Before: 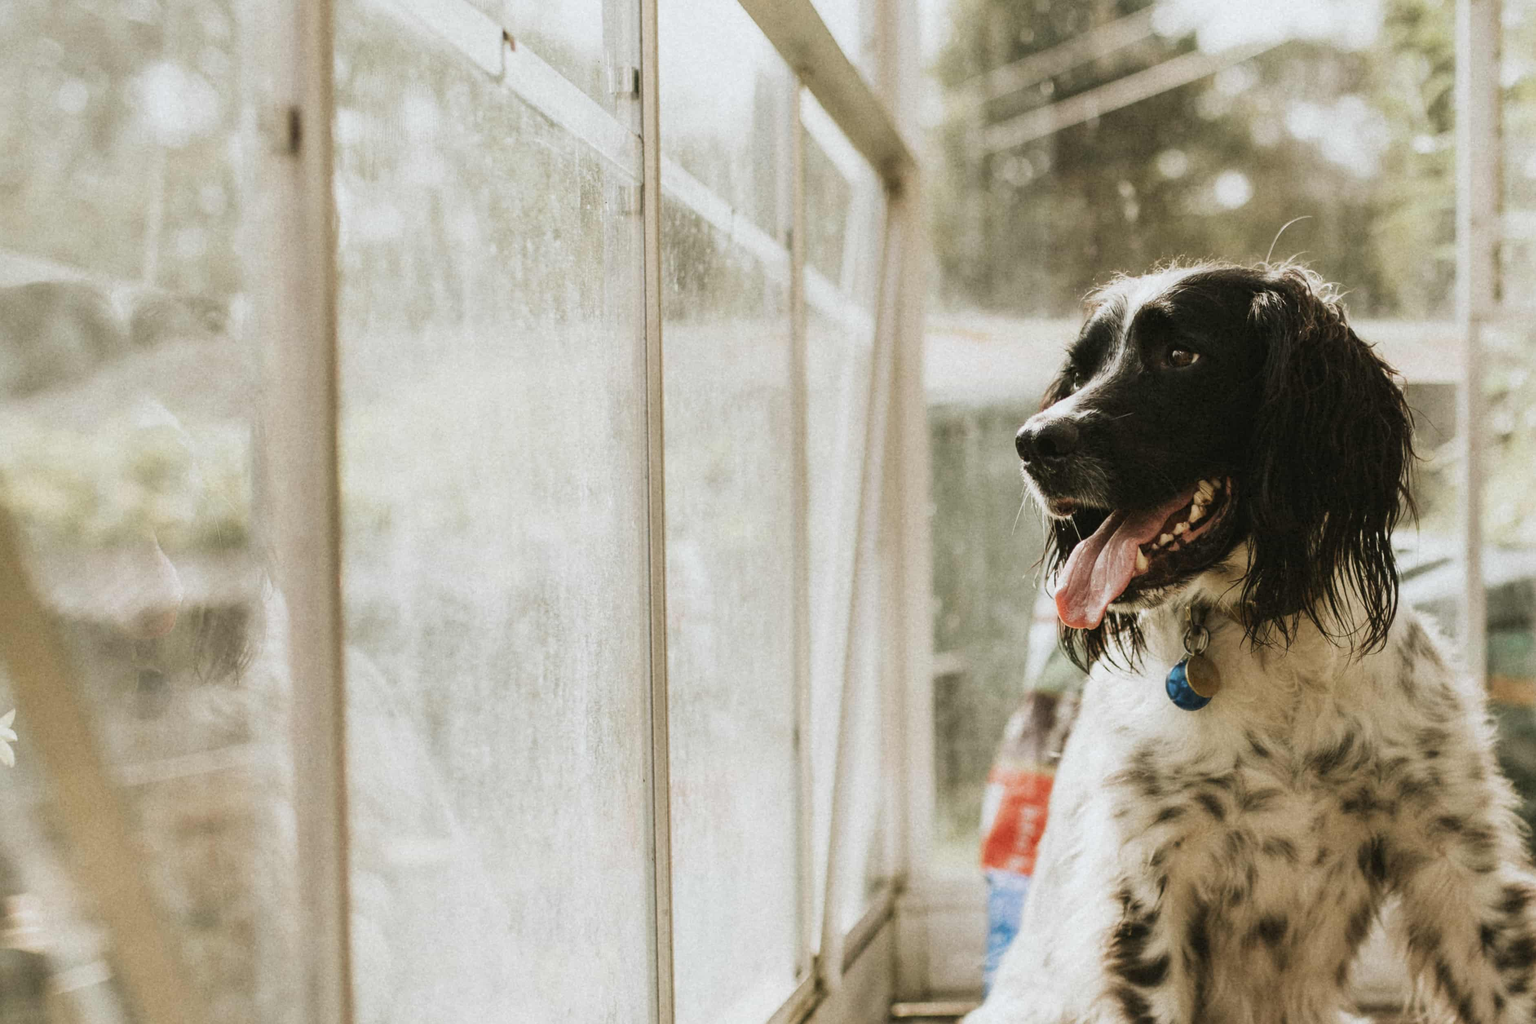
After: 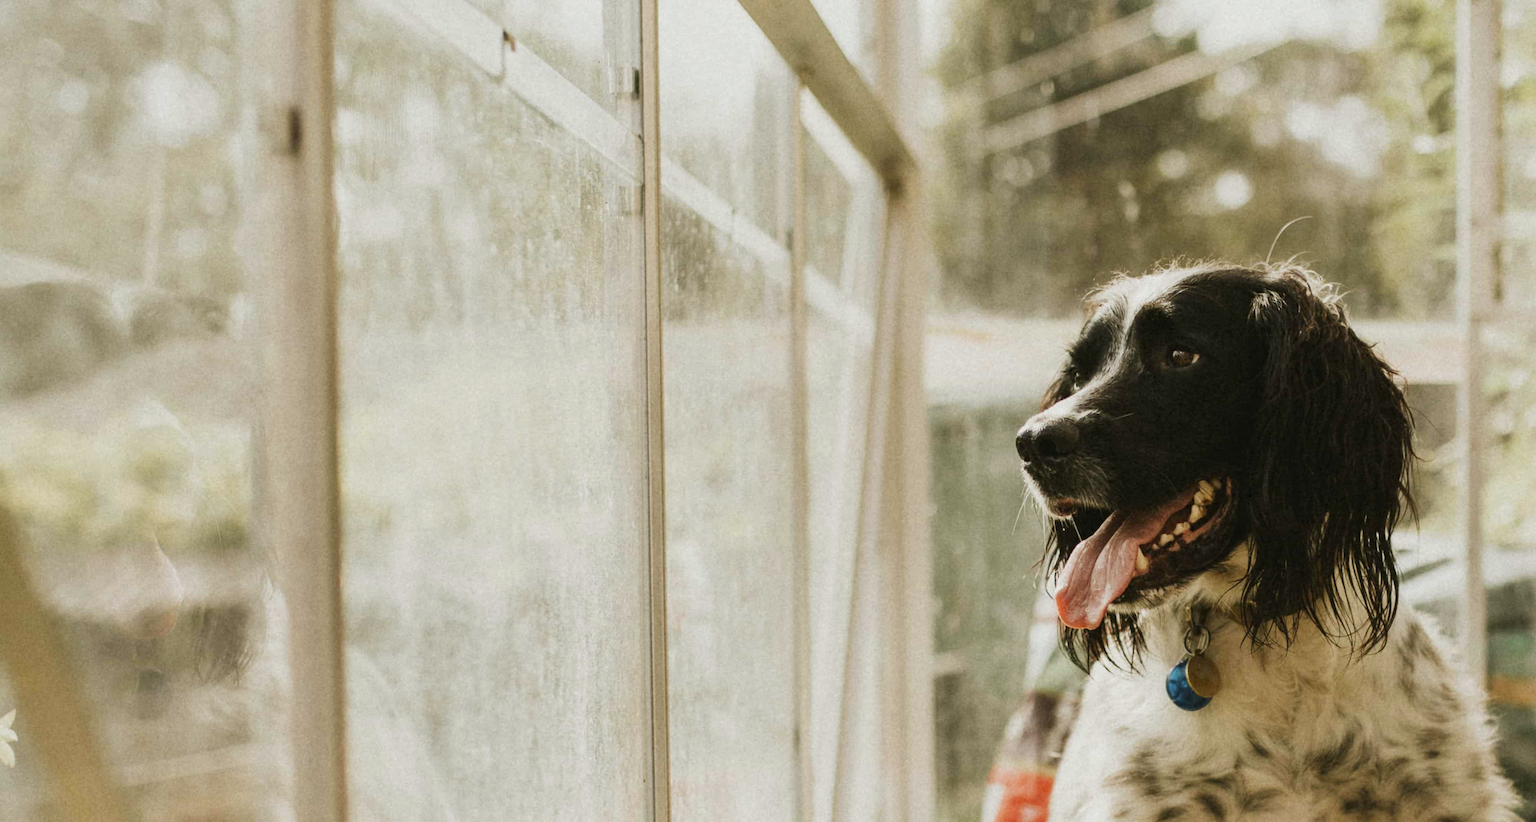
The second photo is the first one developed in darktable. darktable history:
color calibration: output colorfulness [0, 0.315, 0, 0], x 0.341, y 0.355, temperature 5166 K
exposure: exposure -0.116 EV, compensate exposure bias true, compensate highlight preservation false
tone equalizer: on, module defaults
crop: bottom 19.644%
